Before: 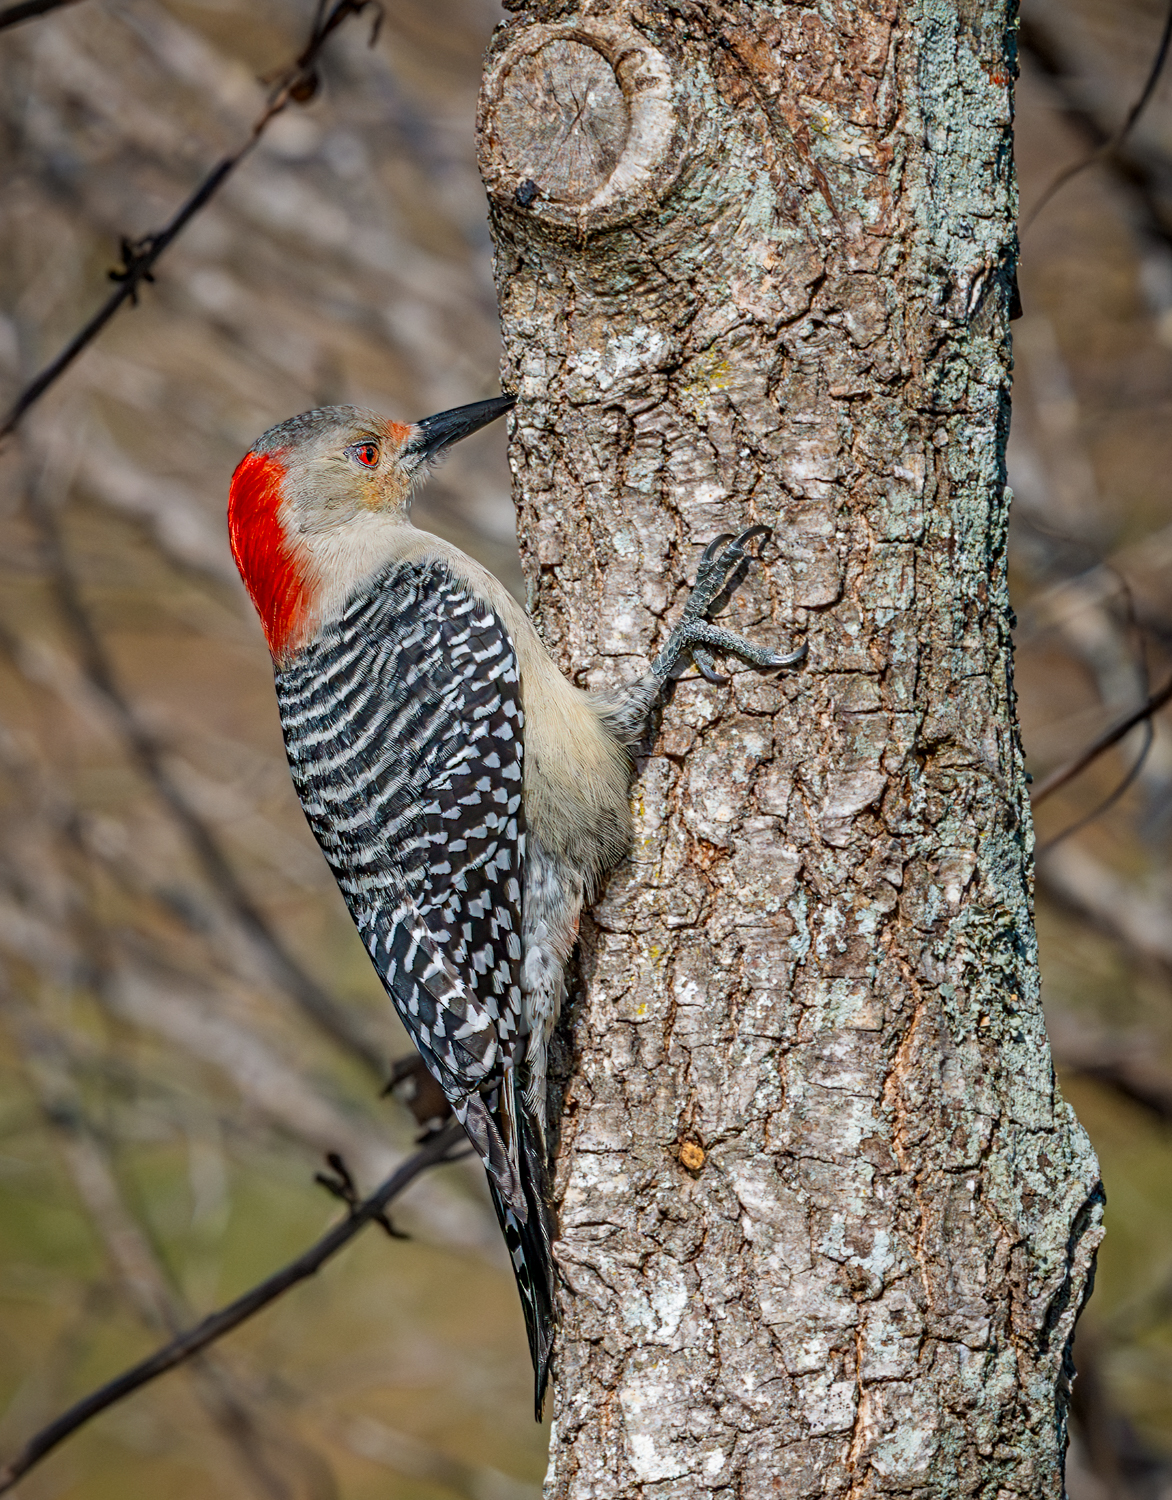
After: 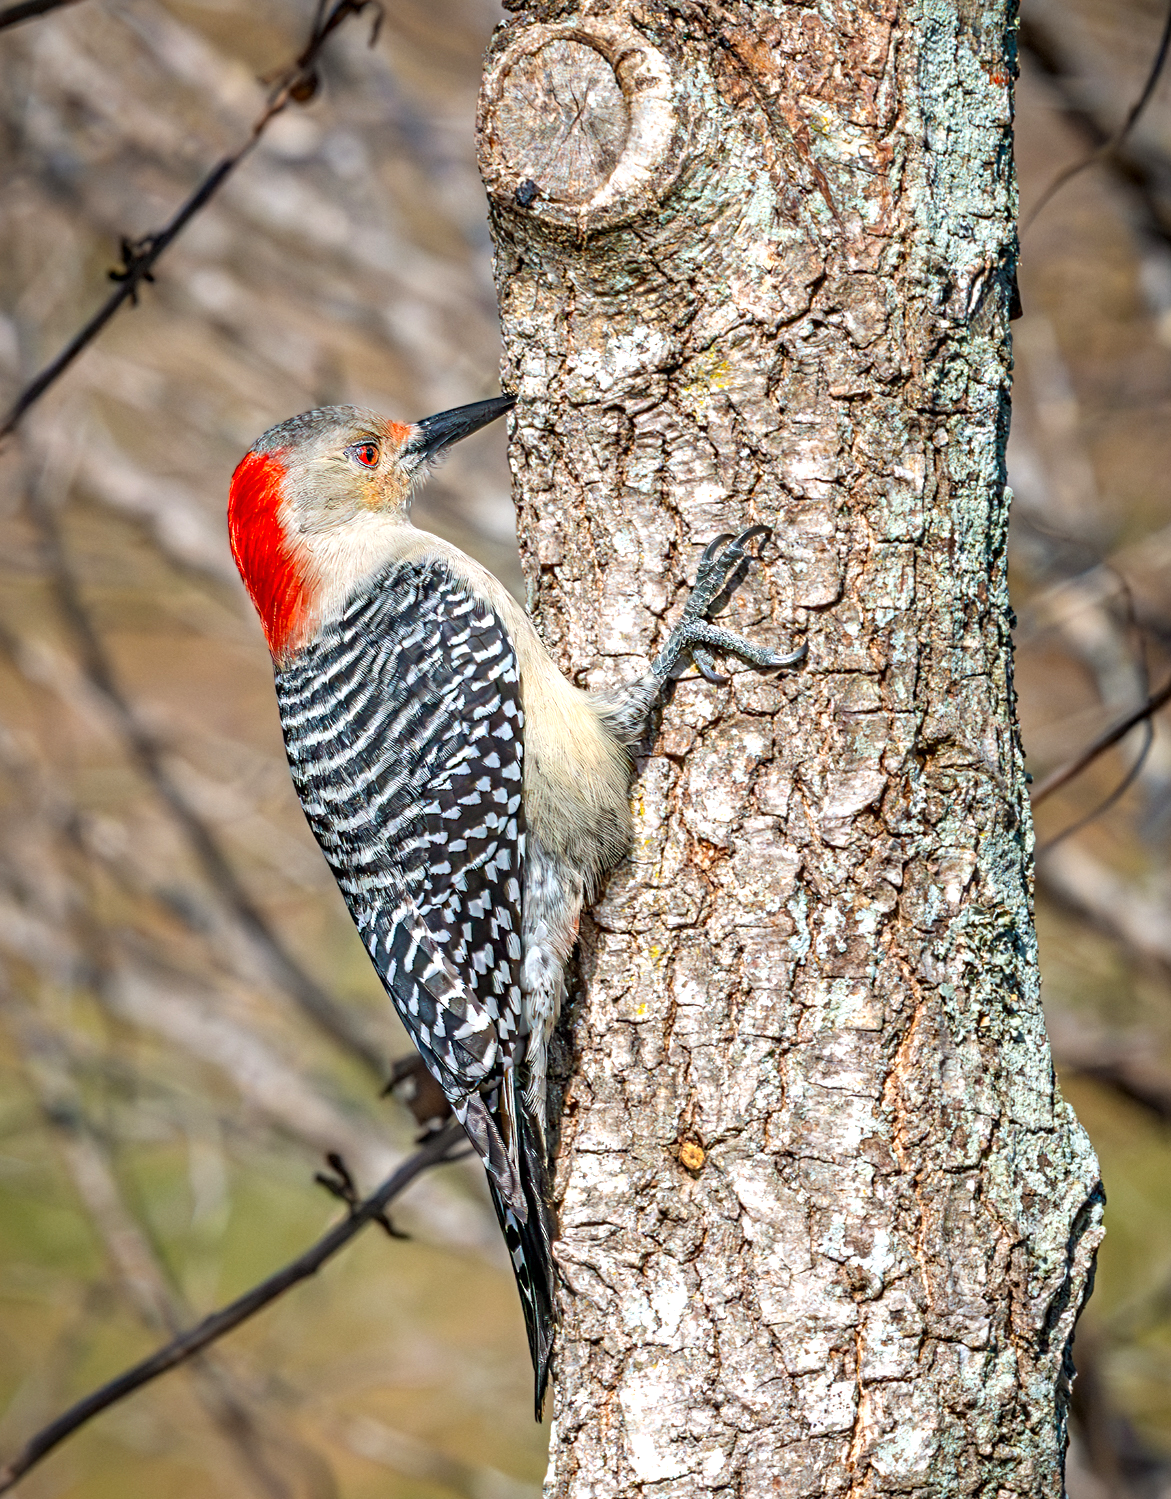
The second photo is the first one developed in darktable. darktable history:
exposure: exposure 0.743 EV, compensate exposure bias true, compensate highlight preservation false
